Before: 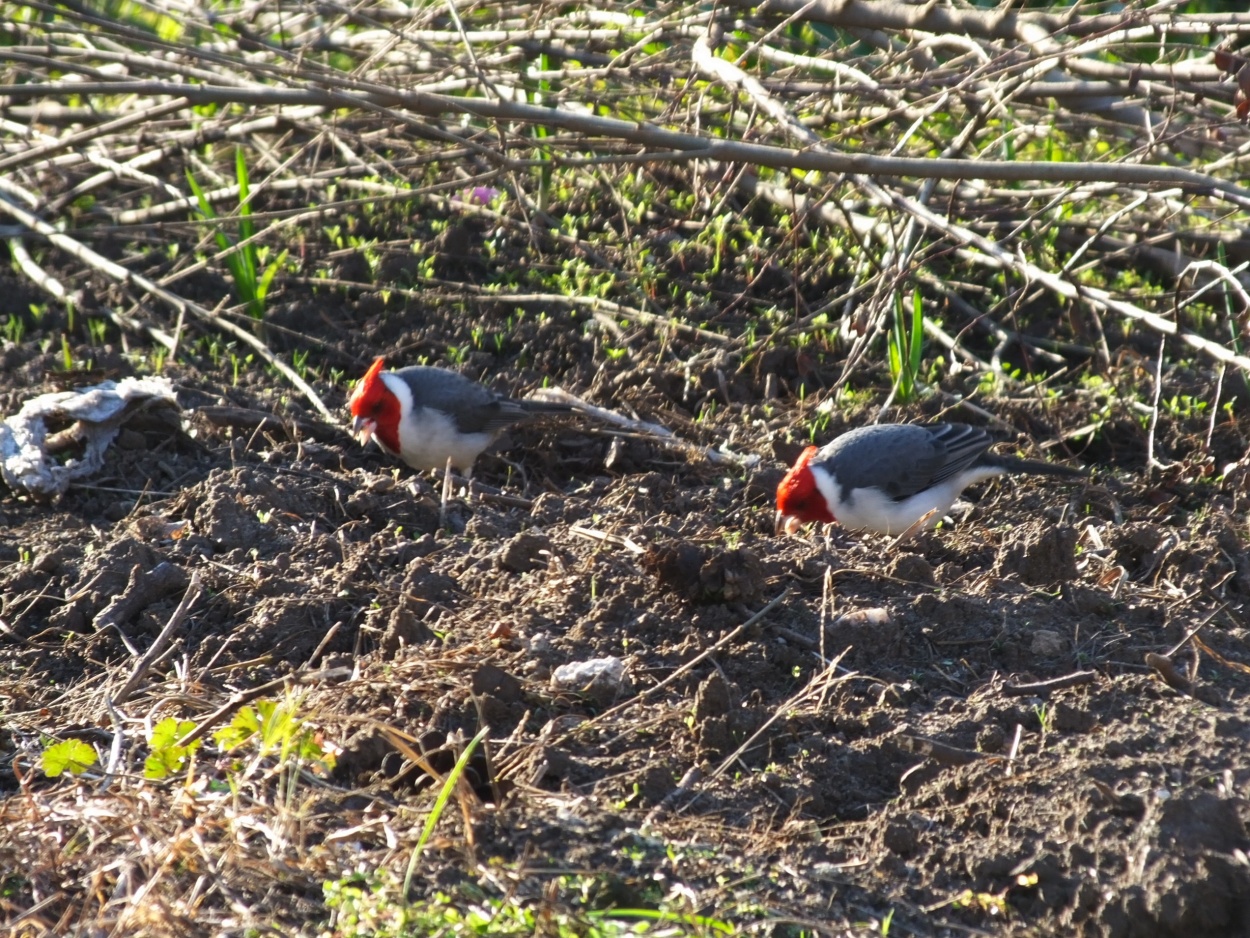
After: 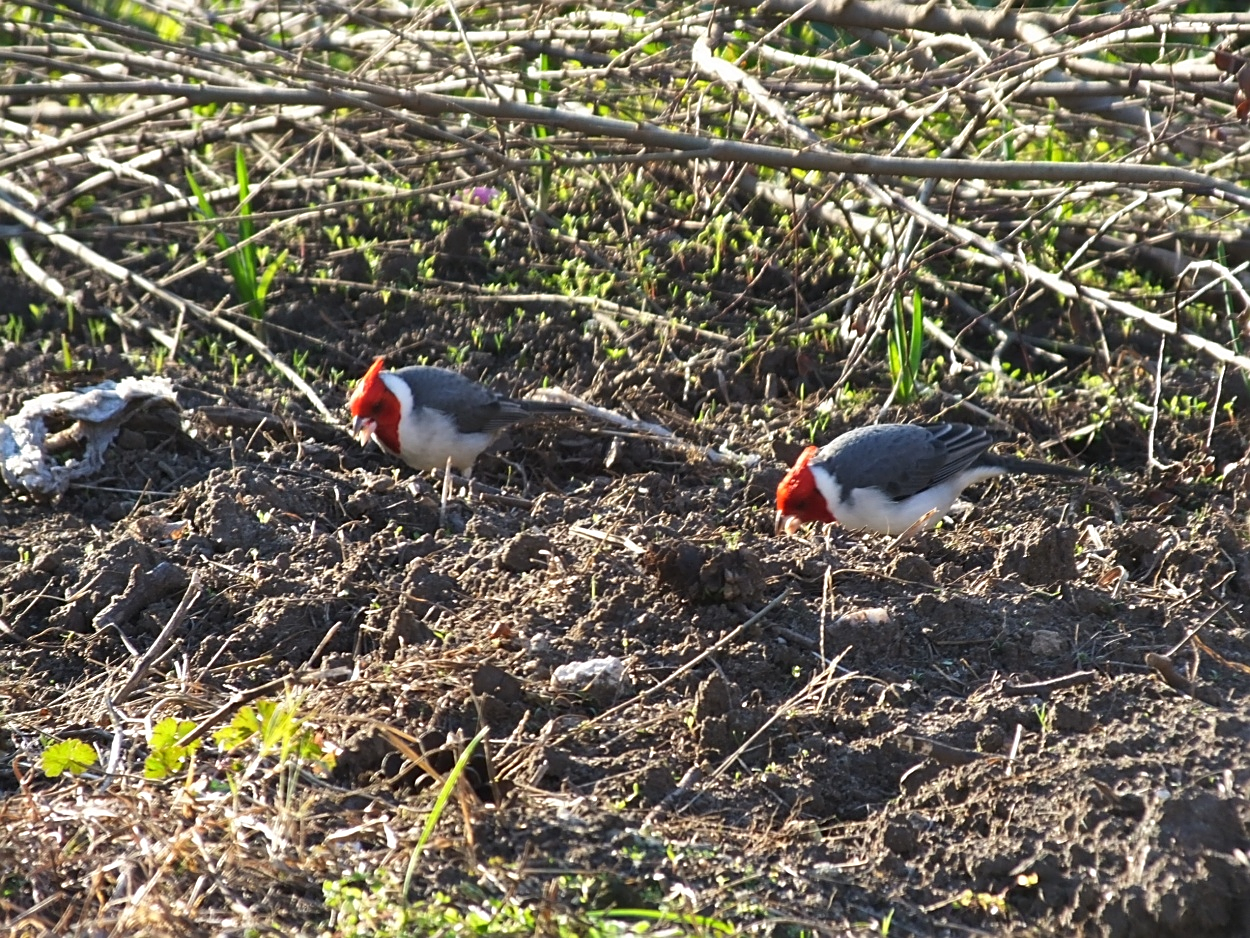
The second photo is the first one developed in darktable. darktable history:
shadows and highlights: shadows color adjustment 98.01%, highlights color adjustment 59.38%, low approximation 0.01, soften with gaussian
sharpen: on, module defaults
